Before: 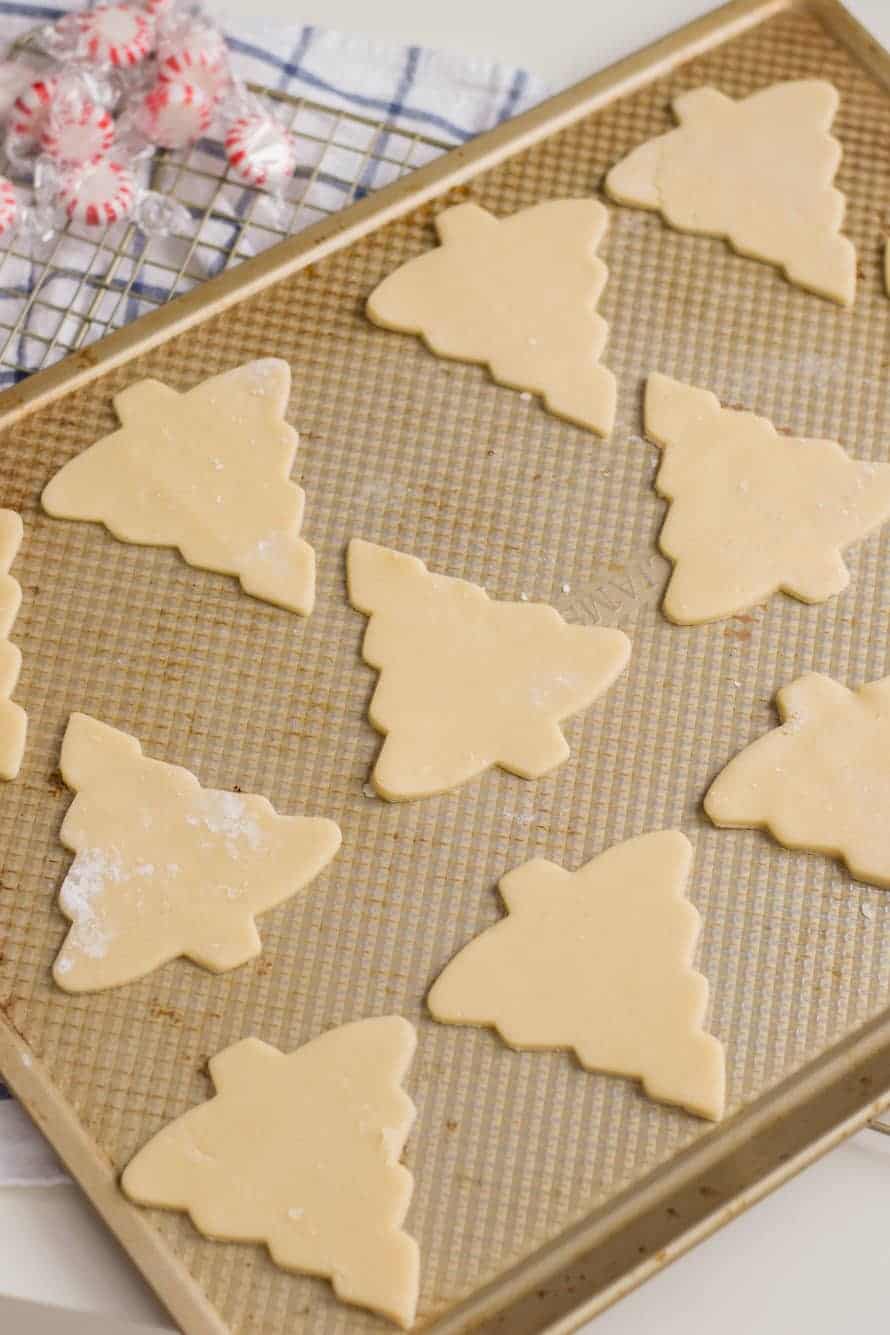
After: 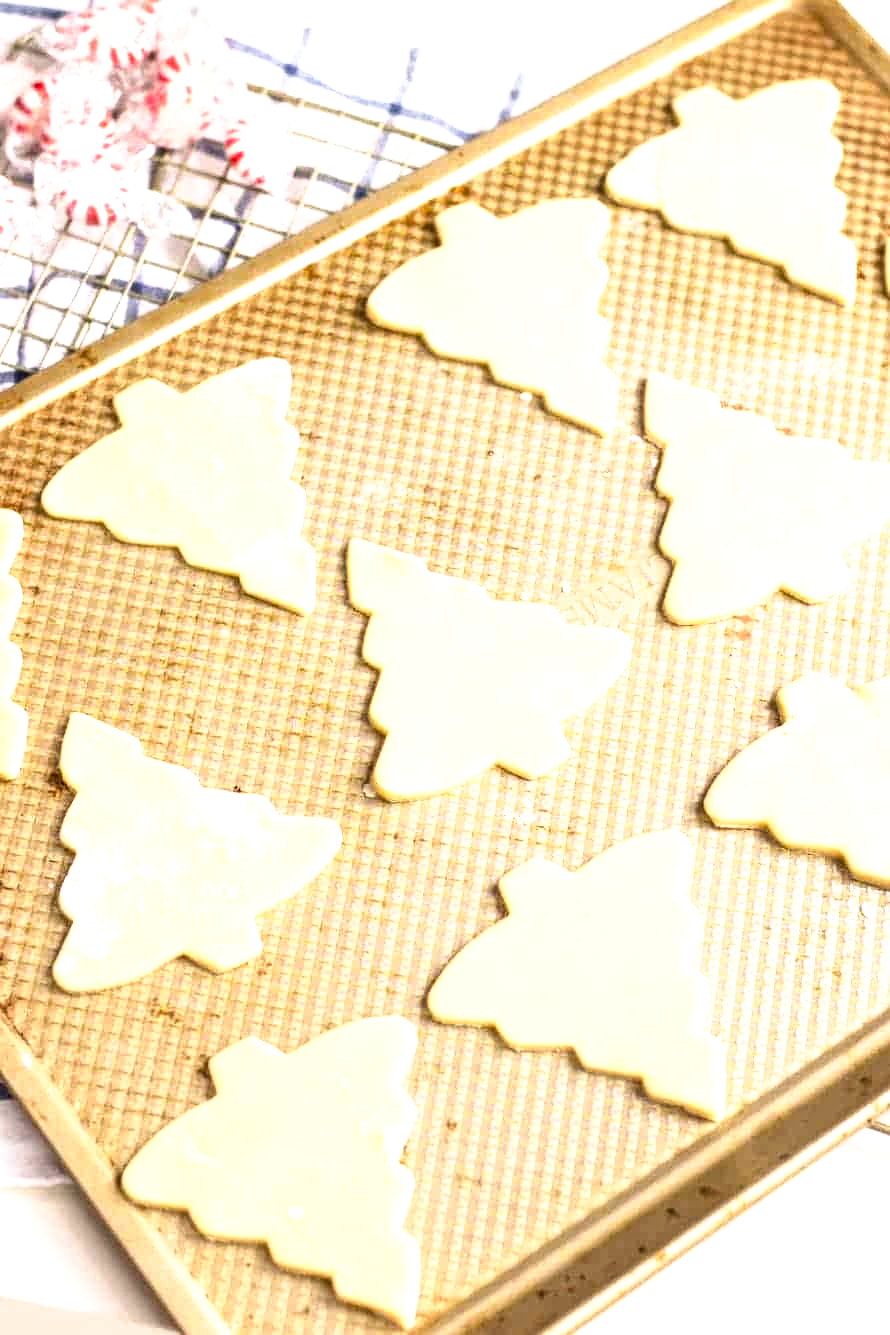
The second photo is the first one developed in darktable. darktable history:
tone curve: curves: ch0 [(0, 0) (0.003, 0.028) (0.011, 0.028) (0.025, 0.026) (0.044, 0.036) (0.069, 0.06) (0.1, 0.101) (0.136, 0.15) (0.177, 0.203) (0.224, 0.271) (0.277, 0.345) (0.335, 0.422) (0.399, 0.515) (0.468, 0.611) (0.543, 0.716) (0.623, 0.826) (0.709, 0.942) (0.801, 0.992) (0.898, 1) (1, 1)], preserve colors none
tone equalizer: -8 EV -0.417 EV, -7 EV -0.389 EV, -6 EV -0.333 EV, -5 EV -0.222 EV, -3 EV 0.222 EV, -2 EV 0.333 EV, -1 EV 0.389 EV, +0 EV 0.417 EV, edges refinement/feathering 500, mask exposure compensation -1.57 EV, preserve details no
local contrast: on, module defaults
